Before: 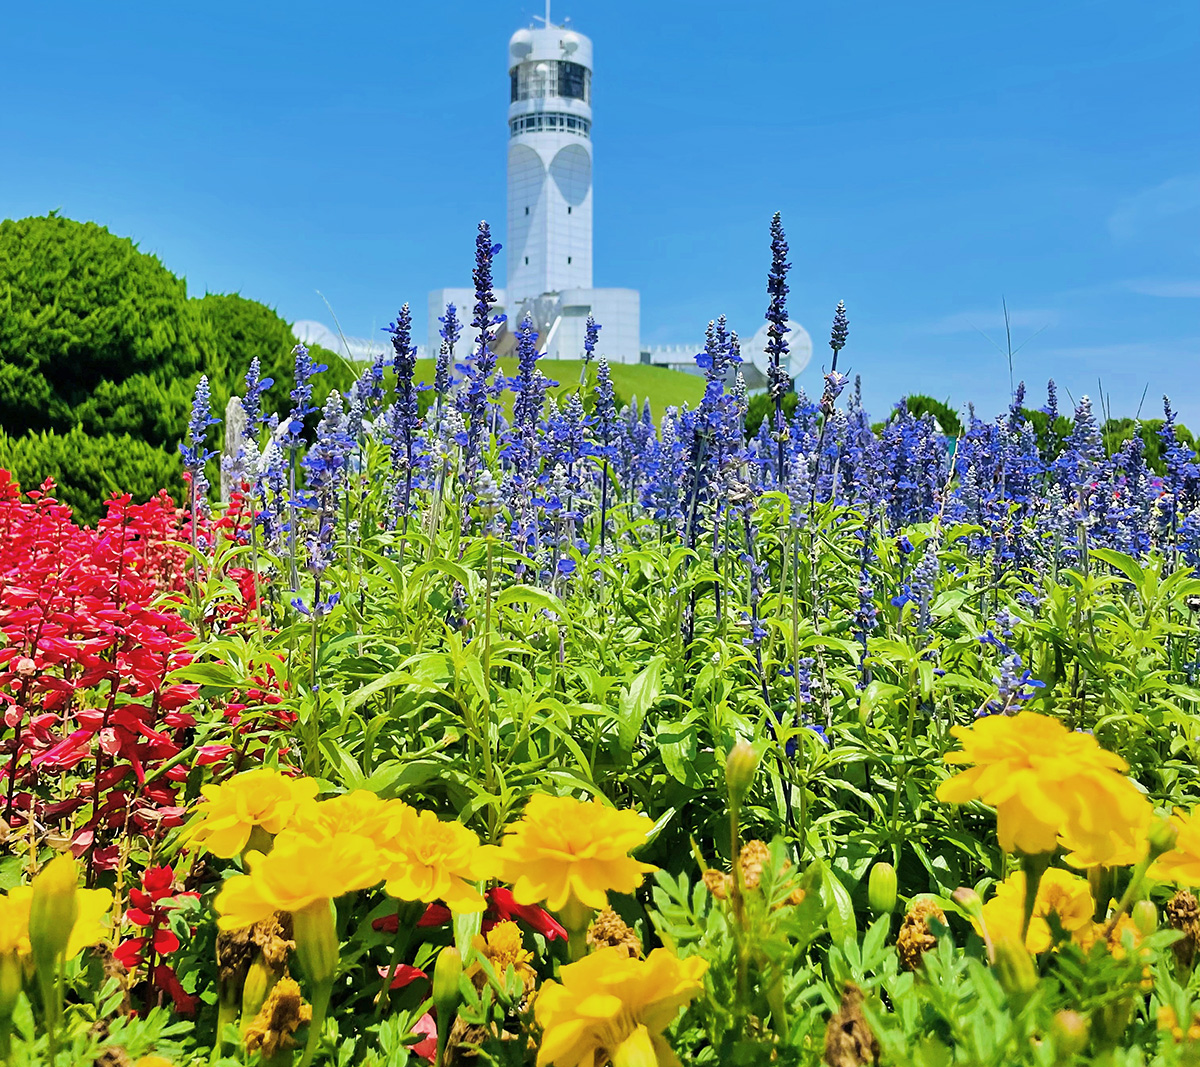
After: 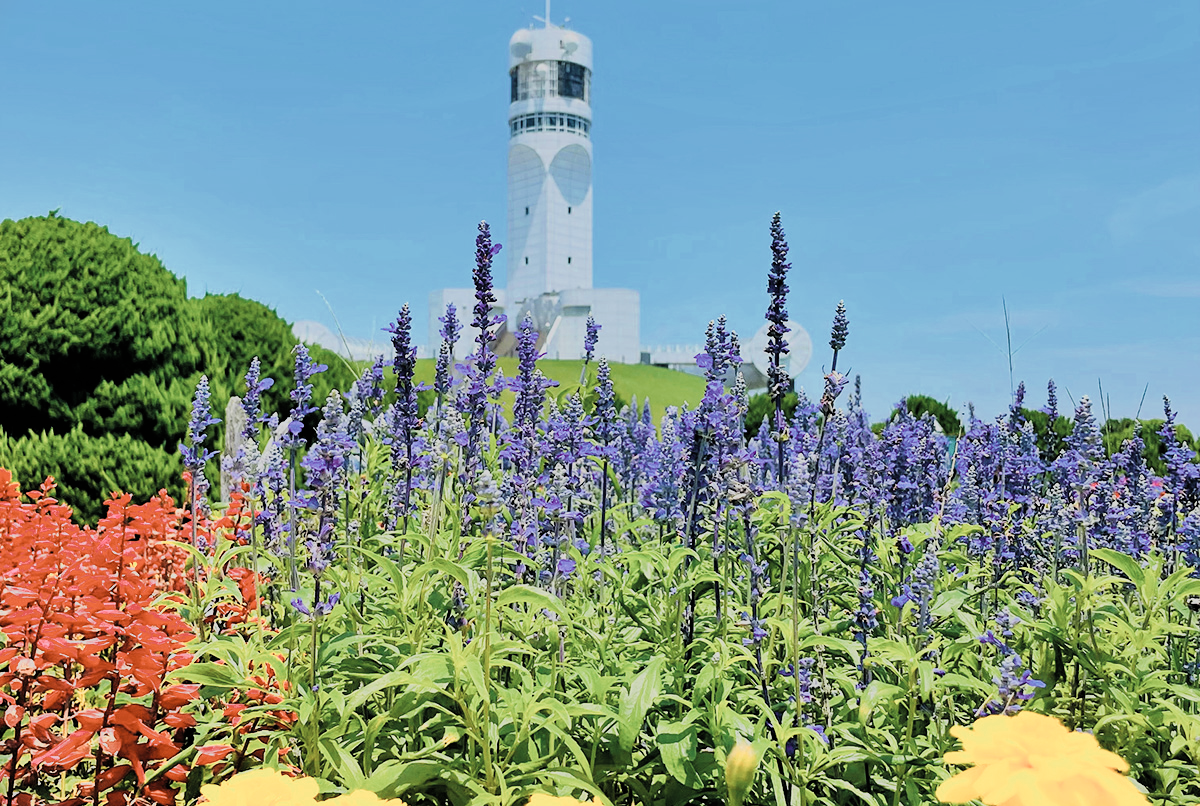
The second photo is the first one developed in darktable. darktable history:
vignetting: fall-off start 116.66%, fall-off radius 58.92%, center (0.034, -0.082)
crop: bottom 24.388%
color zones: curves: ch0 [(0.018, 0.548) (0.197, 0.654) (0.425, 0.447) (0.605, 0.658) (0.732, 0.579)]; ch1 [(0.105, 0.531) (0.224, 0.531) (0.386, 0.39) (0.618, 0.456) (0.732, 0.456) (0.956, 0.421)]; ch2 [(0.039, 0.583) (0.215, 0.465) (0.399, 0.544) (0.465, 0.548) (0.614, 0.447) (0.724, 0.43) (0.882, 0.623) (0.956, 0.632)]
filmic rgb: black relative exposure -7.65 EV, white relative exposure 4.56 EV, hardness 3.61, contrast 1.053, color science v4 (2020)
